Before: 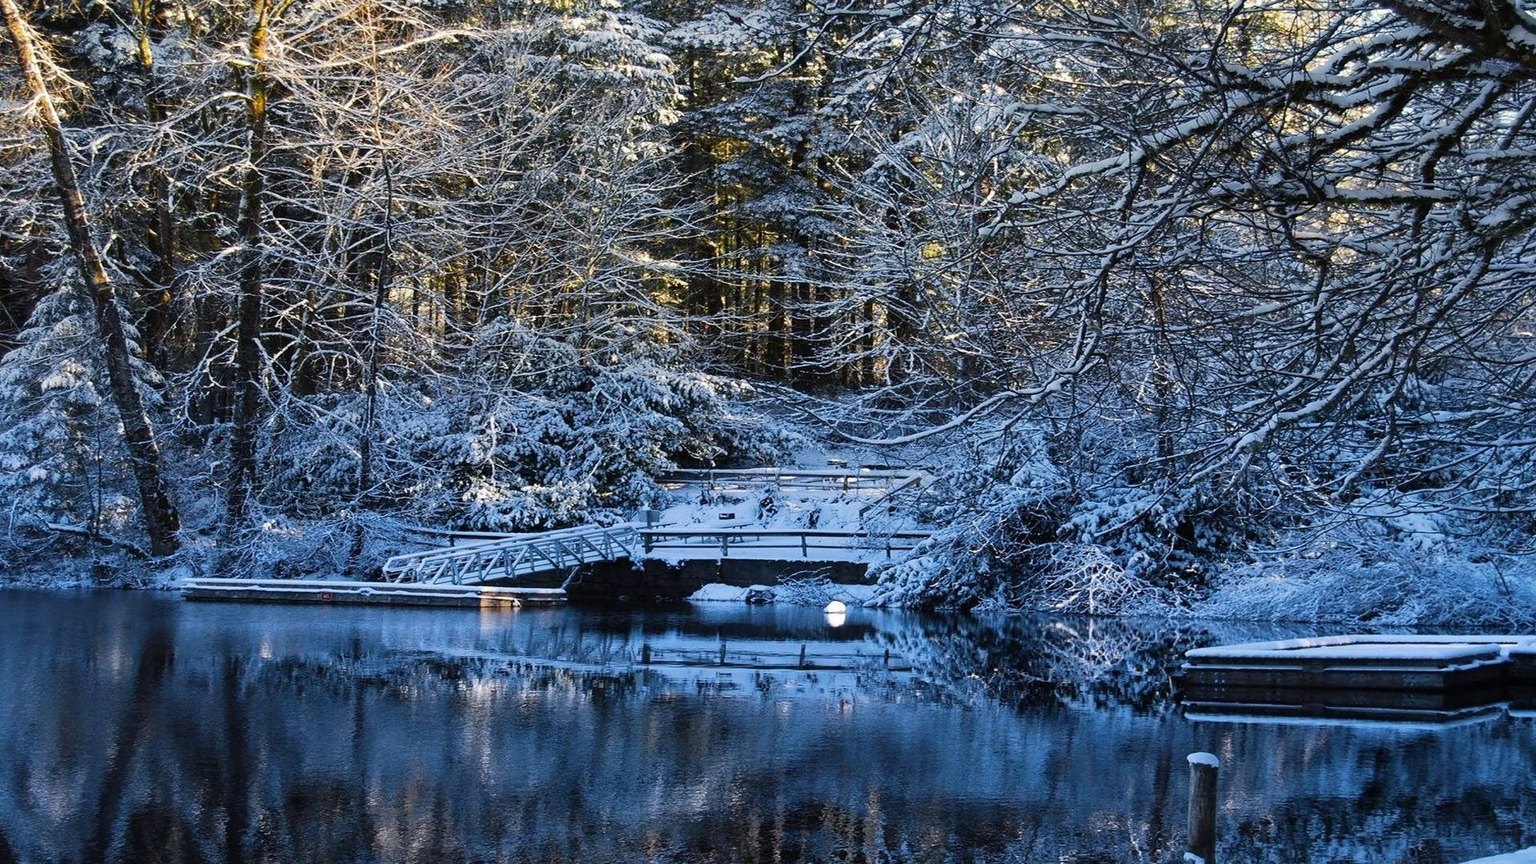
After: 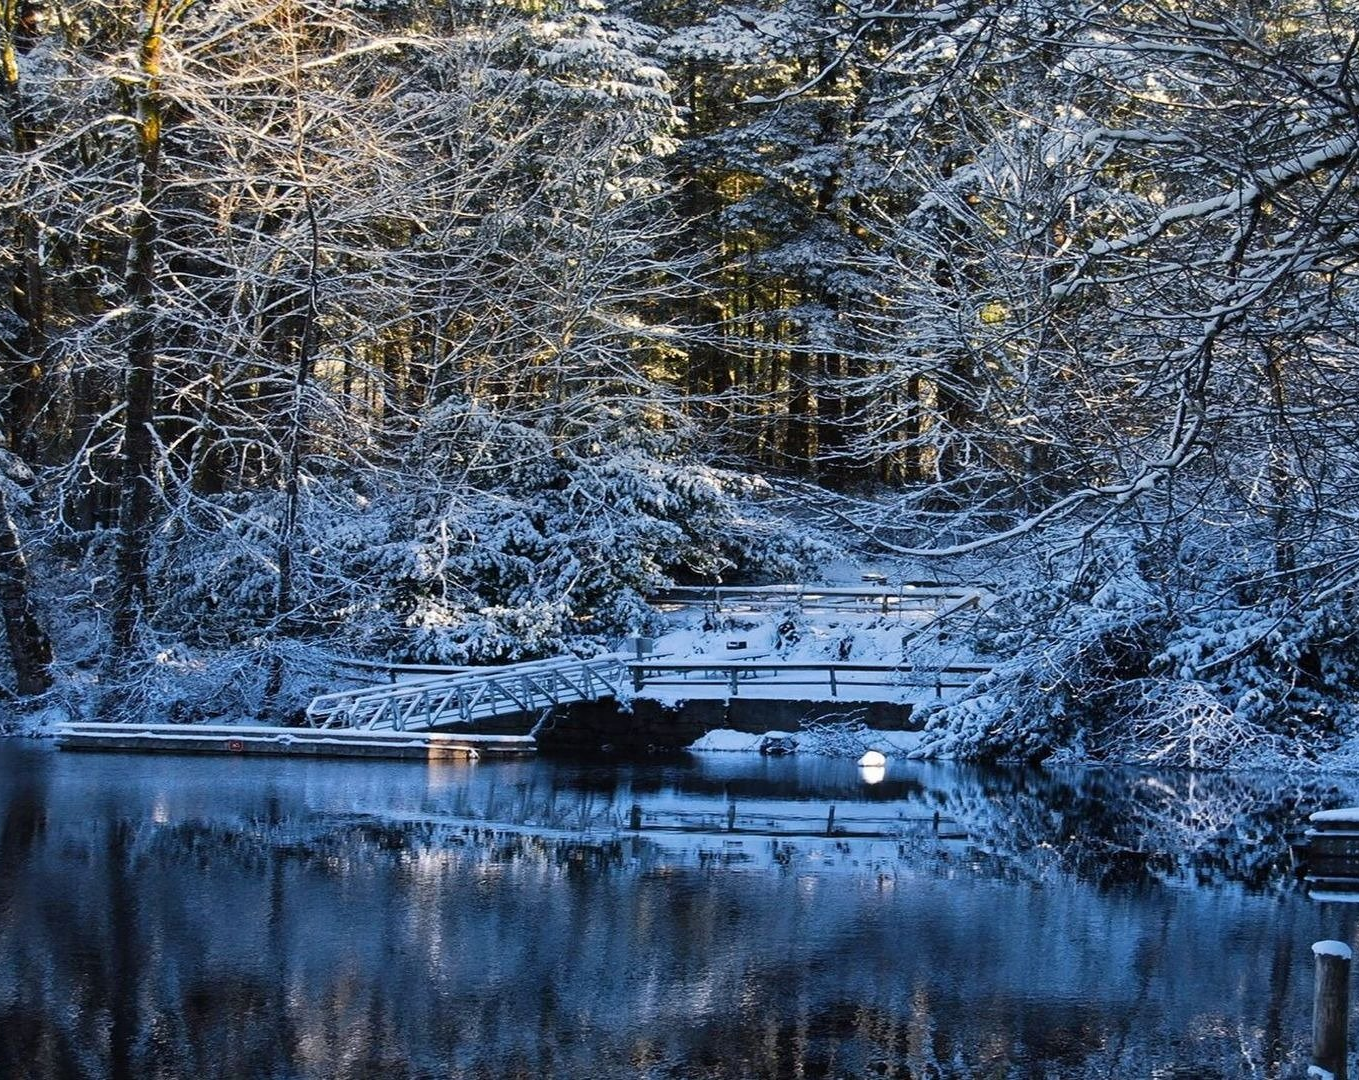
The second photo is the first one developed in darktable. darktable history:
crop and rotate: left 8.977%, right 20.242%
